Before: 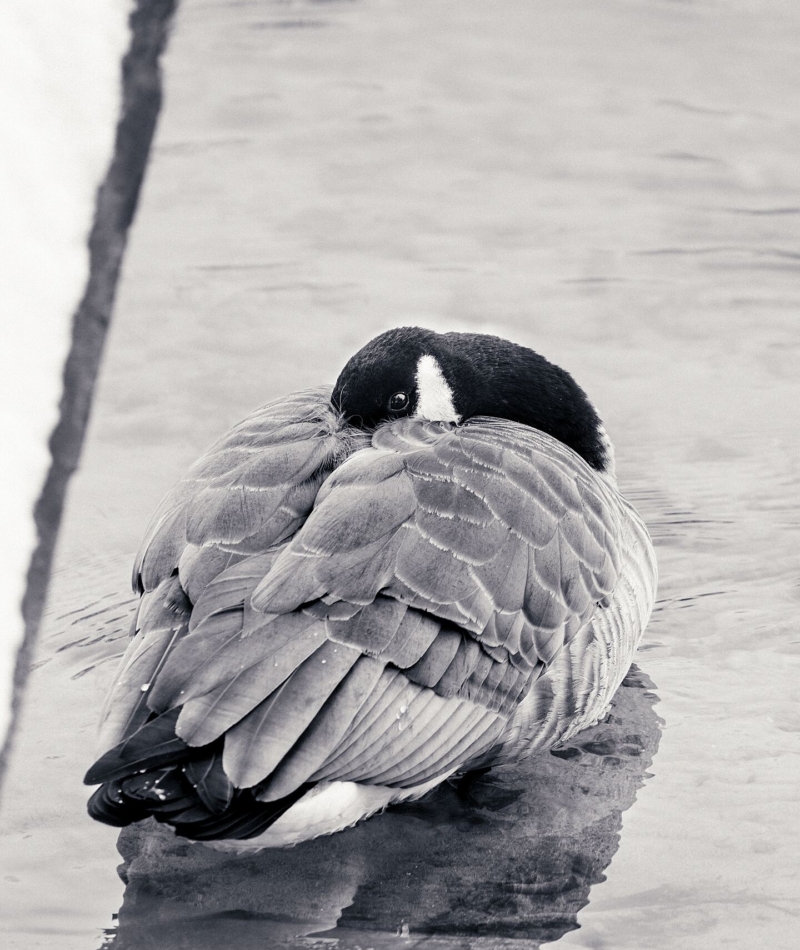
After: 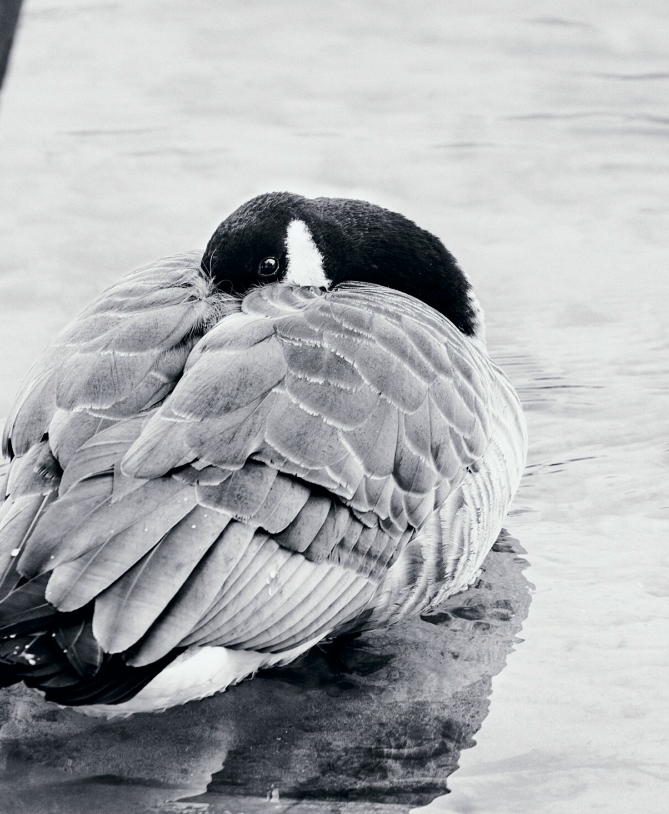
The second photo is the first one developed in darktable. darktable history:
tone curve: curves: ch0 [(0, 0) (0.035, 0.017) (0.131, 0.108) (0.279, 0.279) (0.476, 0.554) (0.617, 0.693) (0.704, 0.77) (0.801, 0.854) (0.895, 0.927) (1, 0.976)]; ch1 [(0, 0) (0.318, 0.278) (0.444, 0.427) (0.493, 0.488) (0.508, 0.502) (0.534, 0.526) (0.562, 0.555) (0.645, 0.648) (0.746, 0.764) (1, 1)]; ch2 [(0, 0) (0.316, 0.292) (0.381, 0.37) (0.423, 0.448) (0.476, 0.482) (0.502, 0.495) (0.522, 0.518) (0.533, 0.532) (0.593, 0.622) (0.634, 0.663) (0.7, 0.7) (0.861, 0.808) (1, 0.951)], color space Lab, independent channels, preserve colors none
exposure: black level correction 0.001, compensate highlight preservation false
crop: left 16.315%, top 14.246%
